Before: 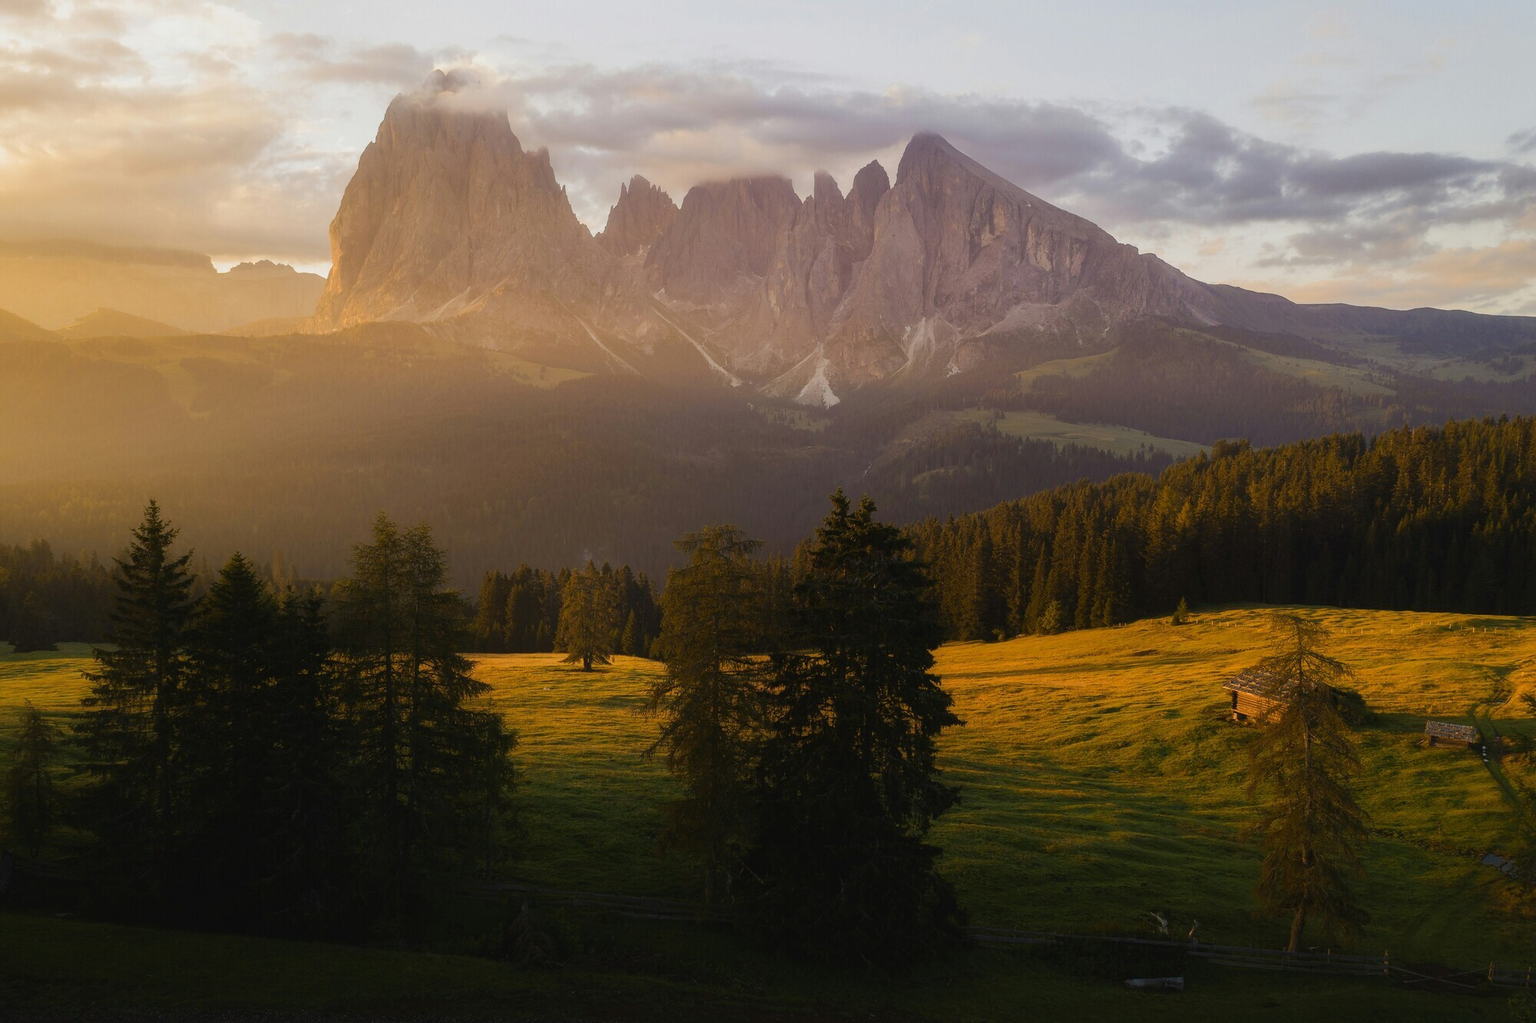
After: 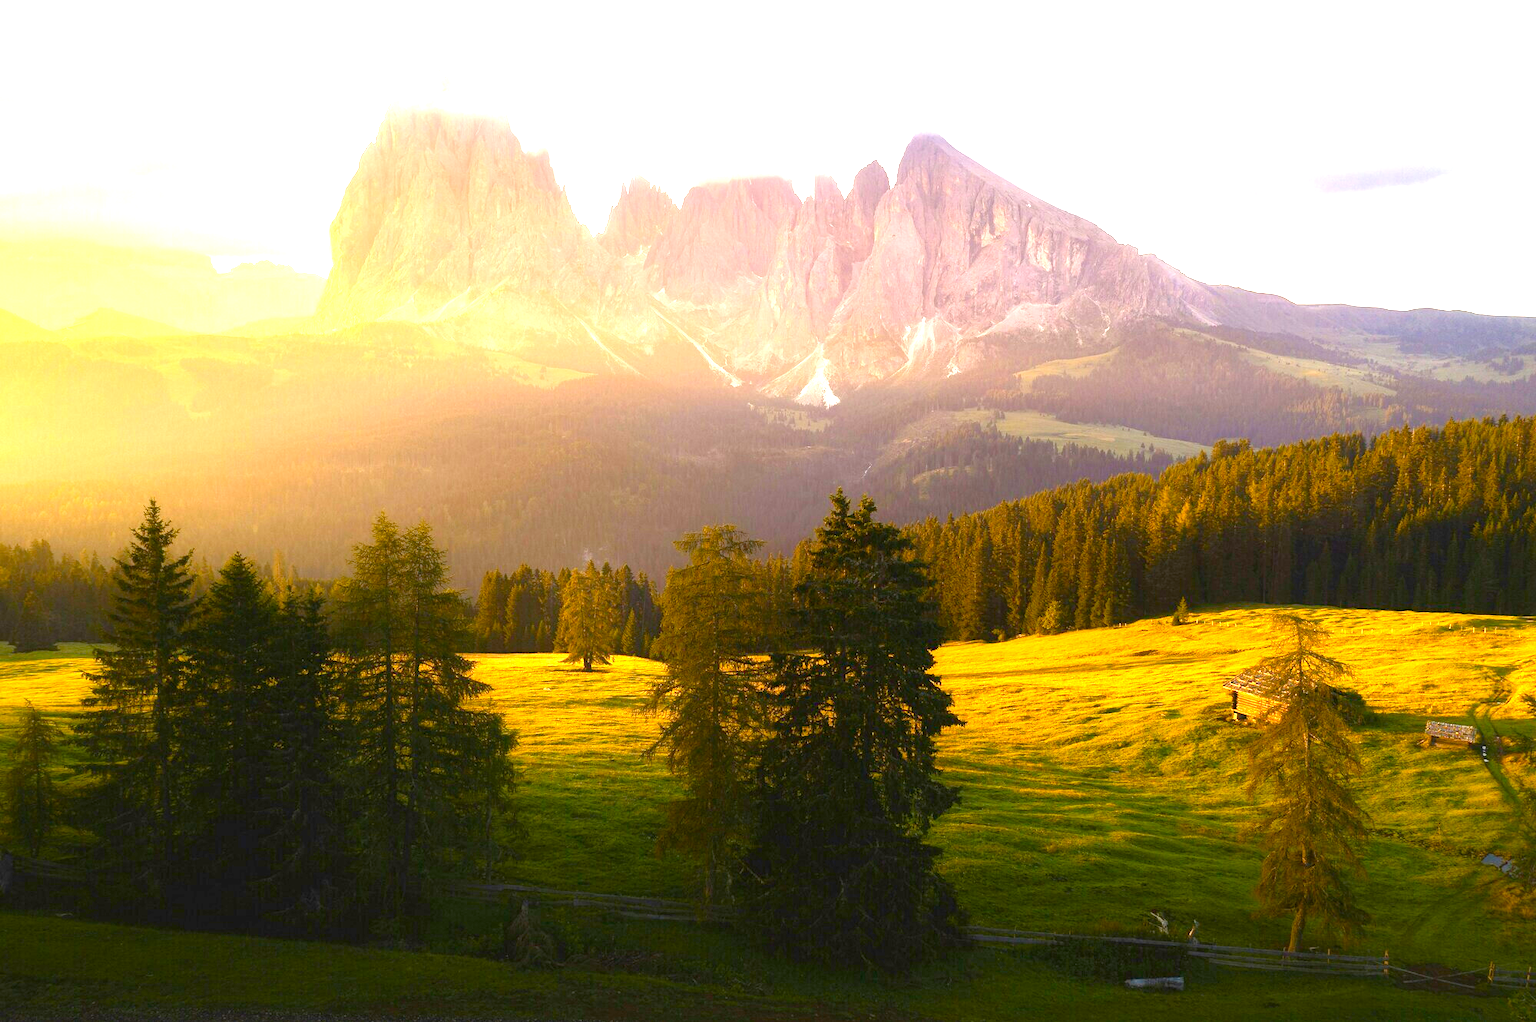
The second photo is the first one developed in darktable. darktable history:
exposure: black level correction 0, exposure 2.136 EV, compensate exposure bias true, compensate highlight preservation false
color balance rgb: global offset › luminance -0.895%, linear chroma grading › global chroma 9.497%, perceptual saturation grading › global saturation 20%, perceptual saturation grading › highlights -24.847%, perceptual saturation grading › shadows 25.4%, global vibrance 20%
